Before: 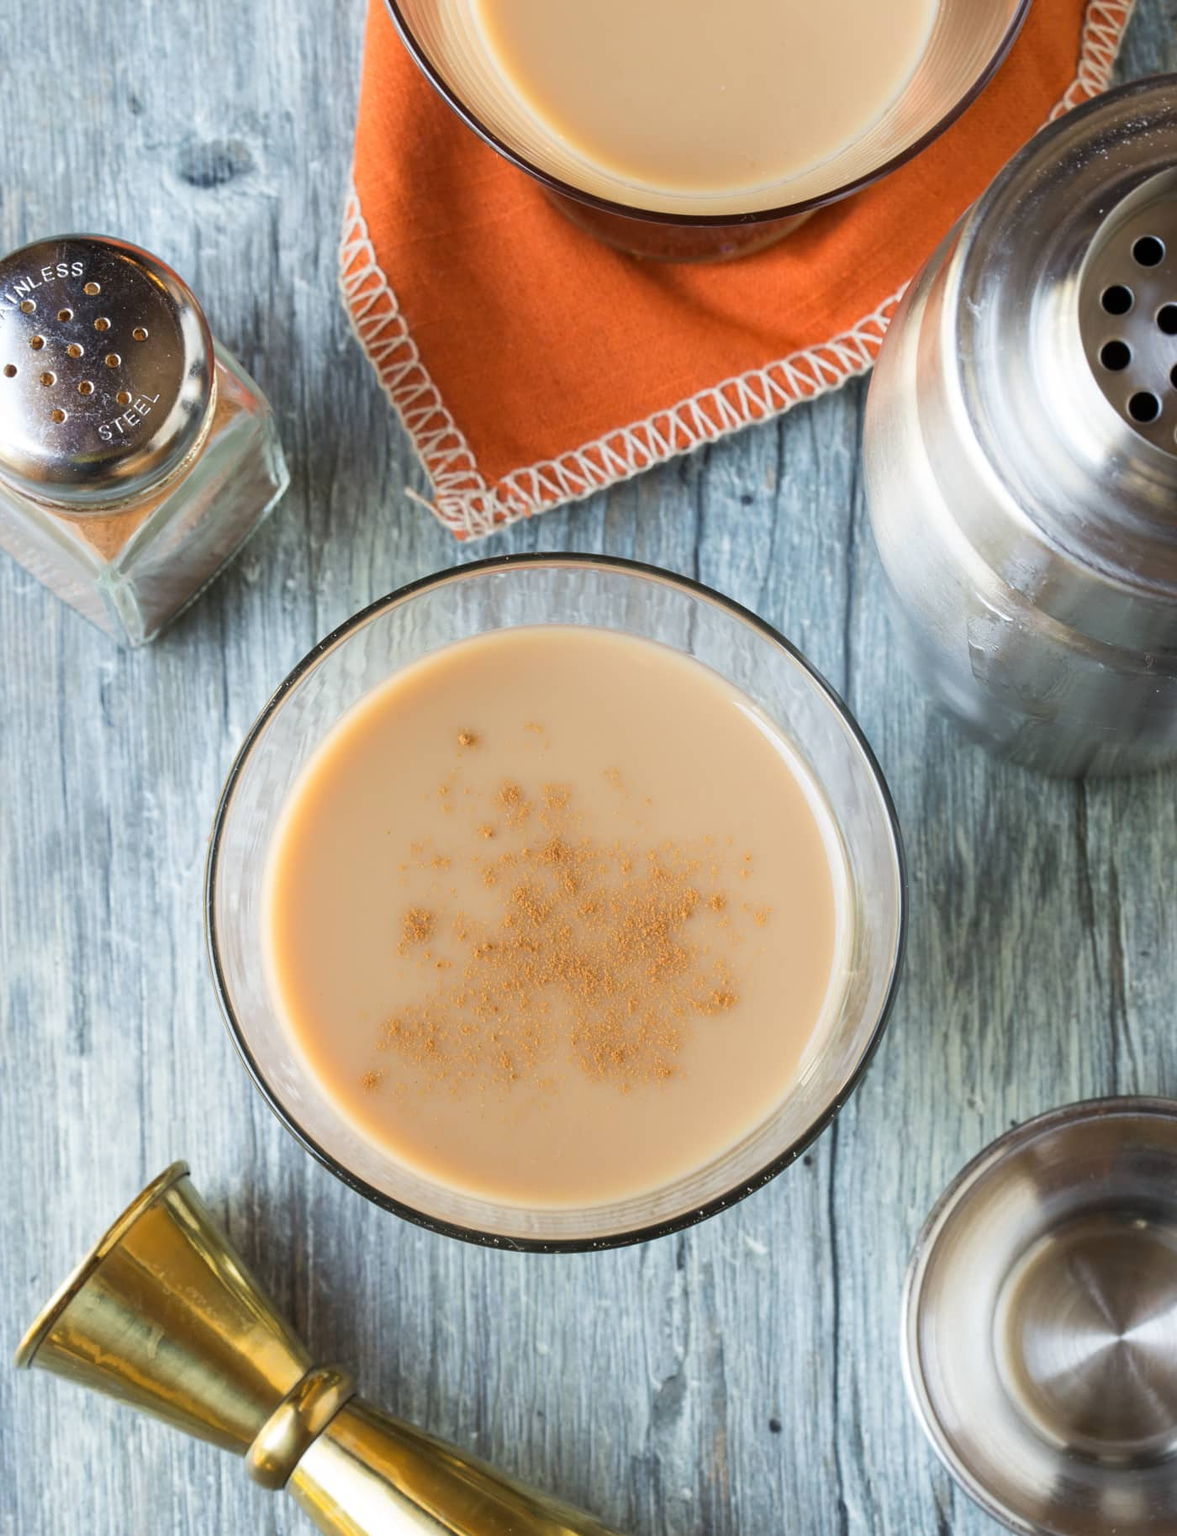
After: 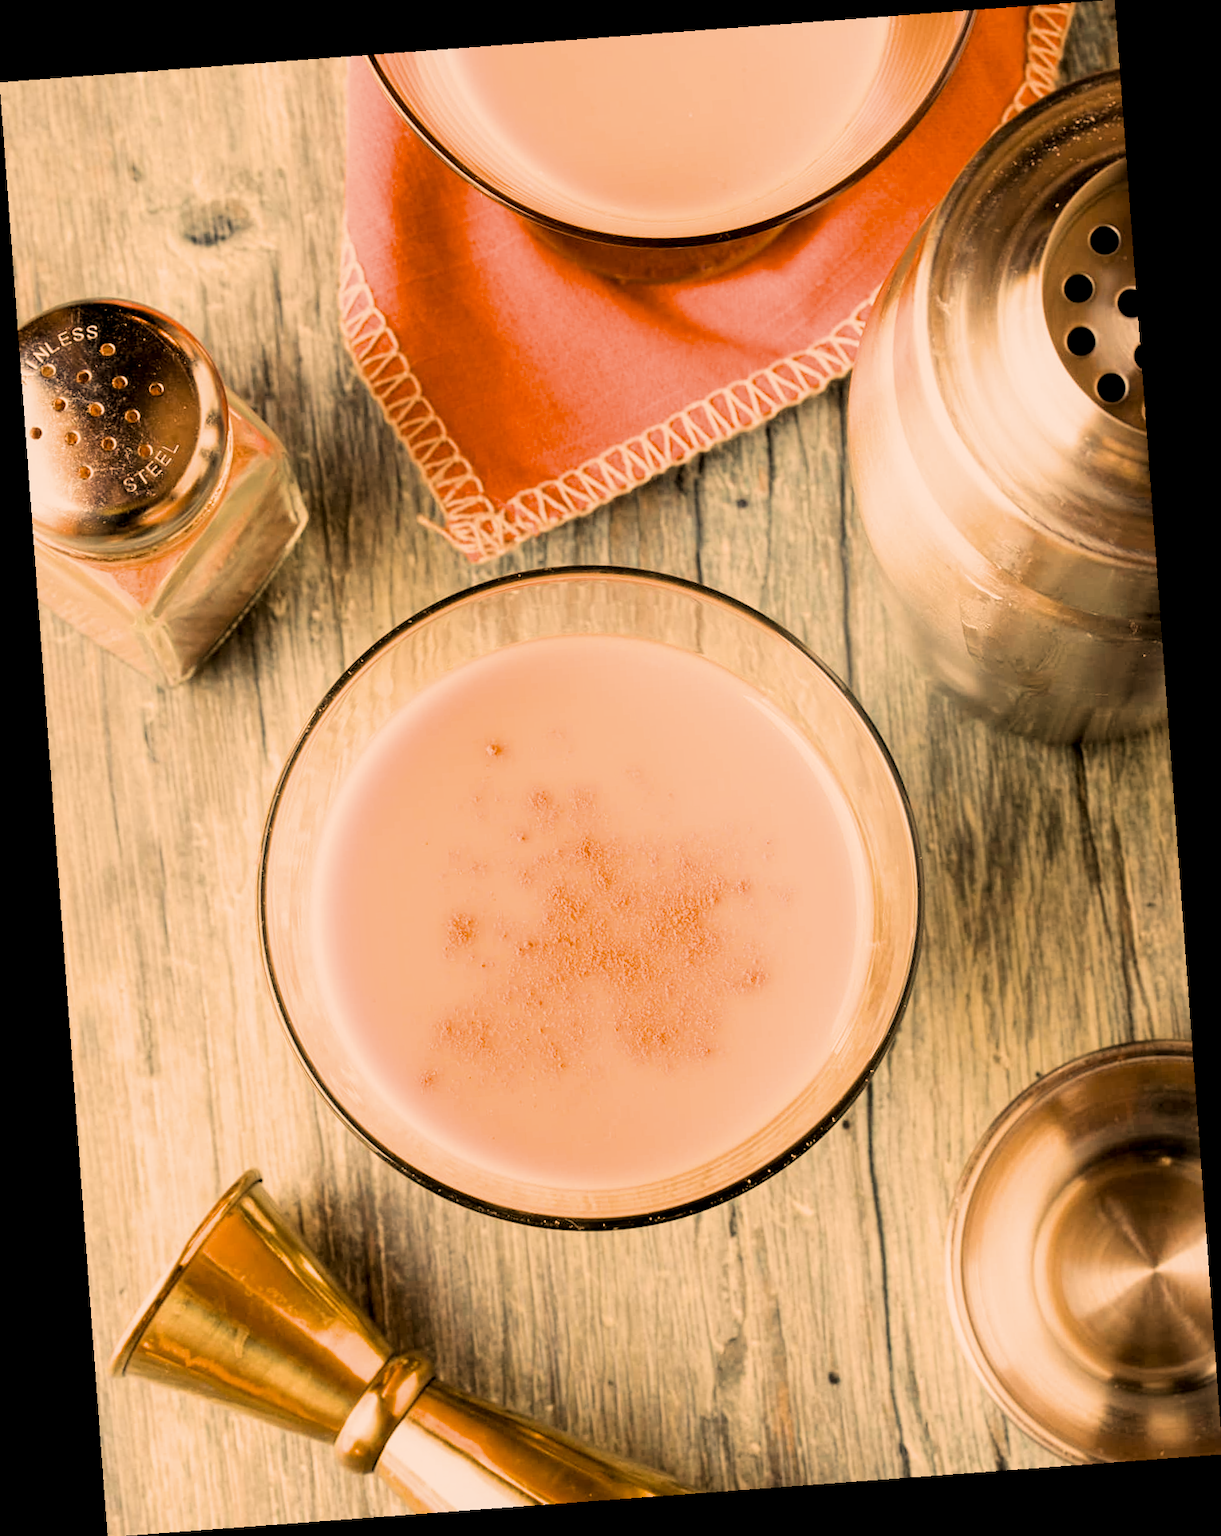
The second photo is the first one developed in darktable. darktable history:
local contrast: highlights 100%, shadows 100%, detail 120%, midtone range 0.2
rotate and perspective: rotation -4.25°, automatic cropping off
filmic rgb: black relative exposure -5 EV, hardness 2.88, contrast 1.3, highlights saturation mix -30%
contrast equalizer: y [[0.5, 0.488, 0.462, 0.461, 0.491, 0.5], [0.5 ×6], [0.5 ×6], [0 ×6], [0 ×6]]
bloom: size 9%, threshold 100%, strength 7%
white balance: red 1.467, blue 0.684
color contrast: green-magenta contrast 0.8, blue-yellow contrast 1.1, unbound 0
exposure: black level correction 0.01, exposure 0.014 EV, compensate highlight preservation false
